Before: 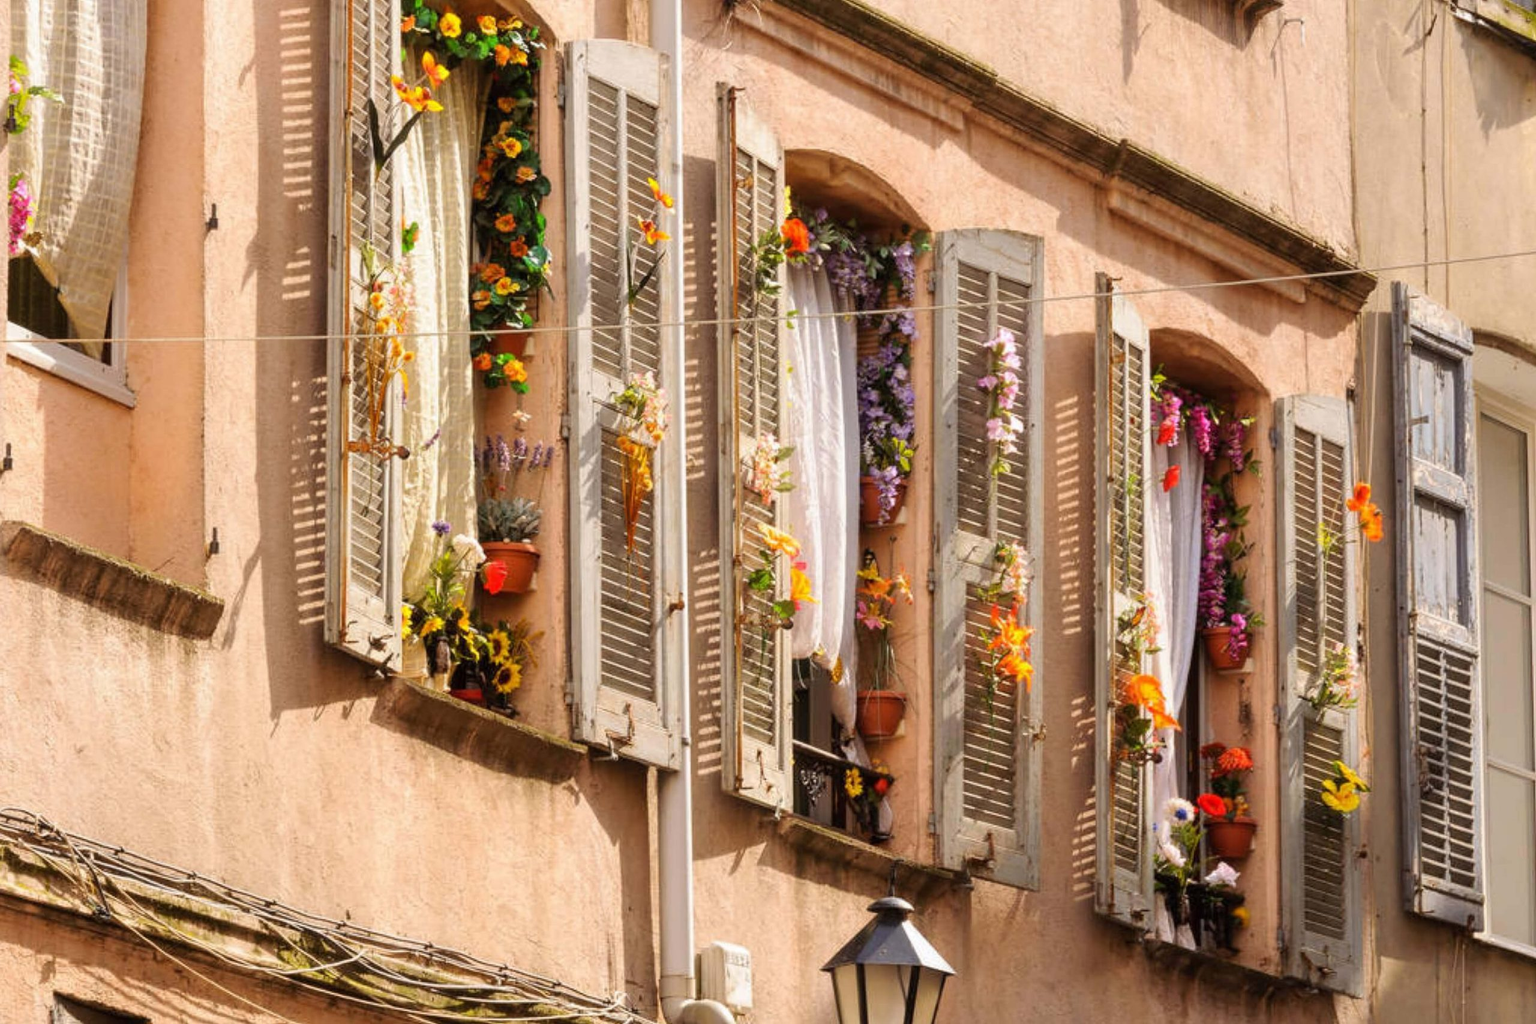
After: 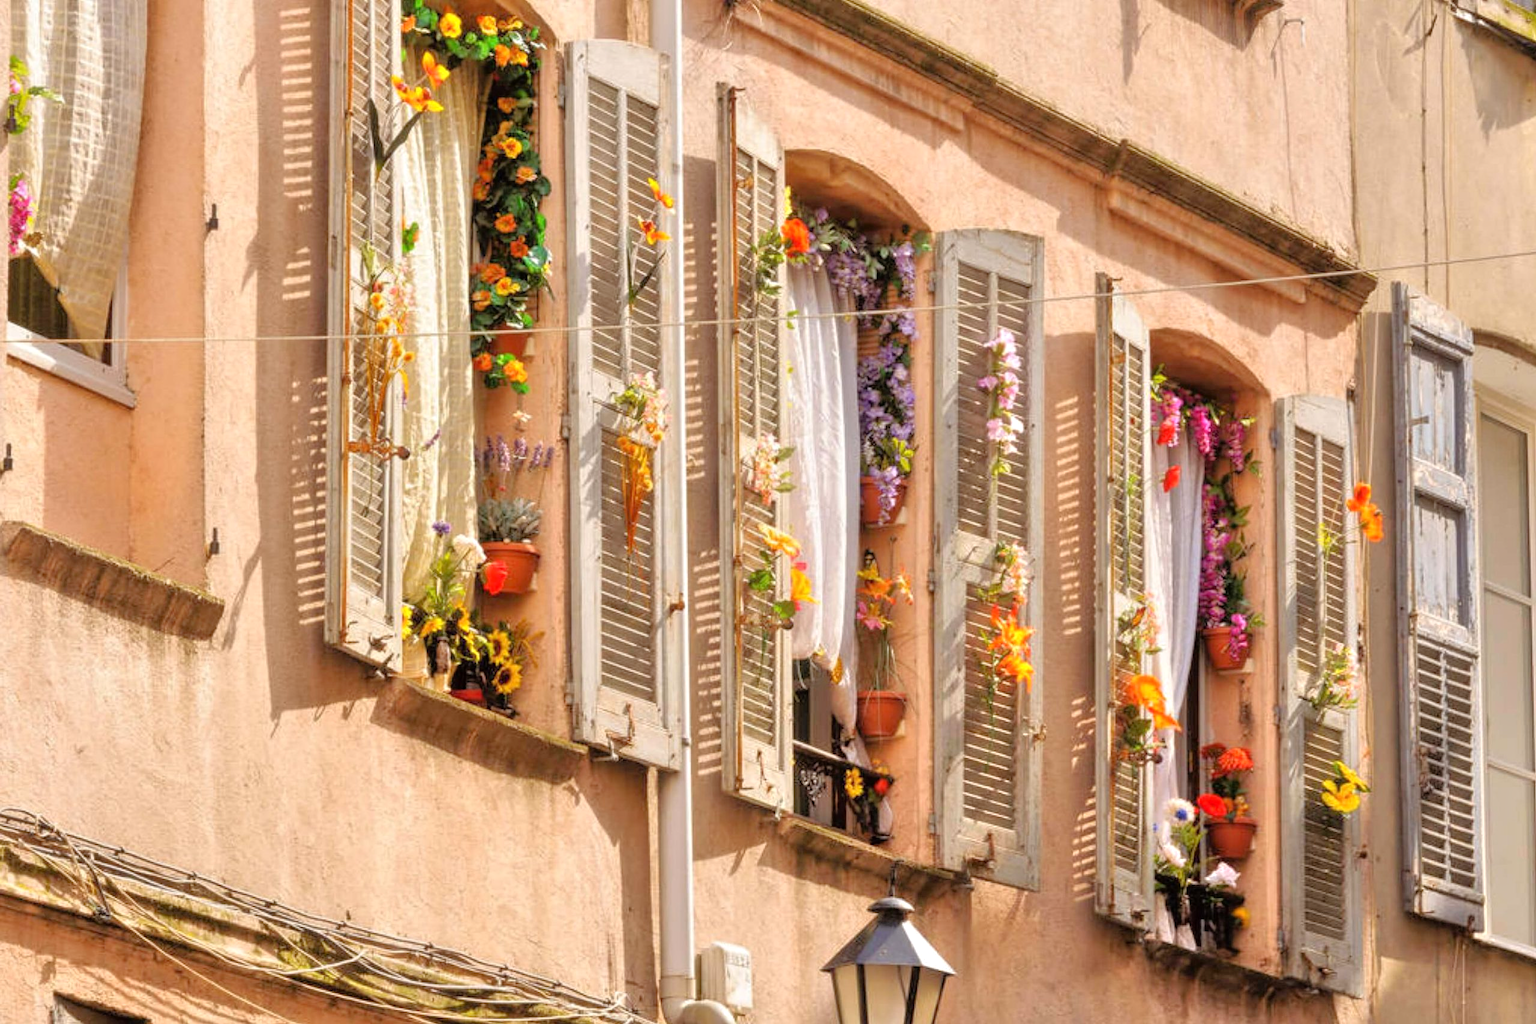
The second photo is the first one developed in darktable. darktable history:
tone equalizer: -7 EV 0.15 EV, -6 EV 0.594 EV, -5 EV 1.15 EV, -4 EV 1.3 EV, -3 EV 1.12 EV, -2 EV 0.6 EV, -1 EV 0.158 EV, mask exposure compensation -0.494 EV
